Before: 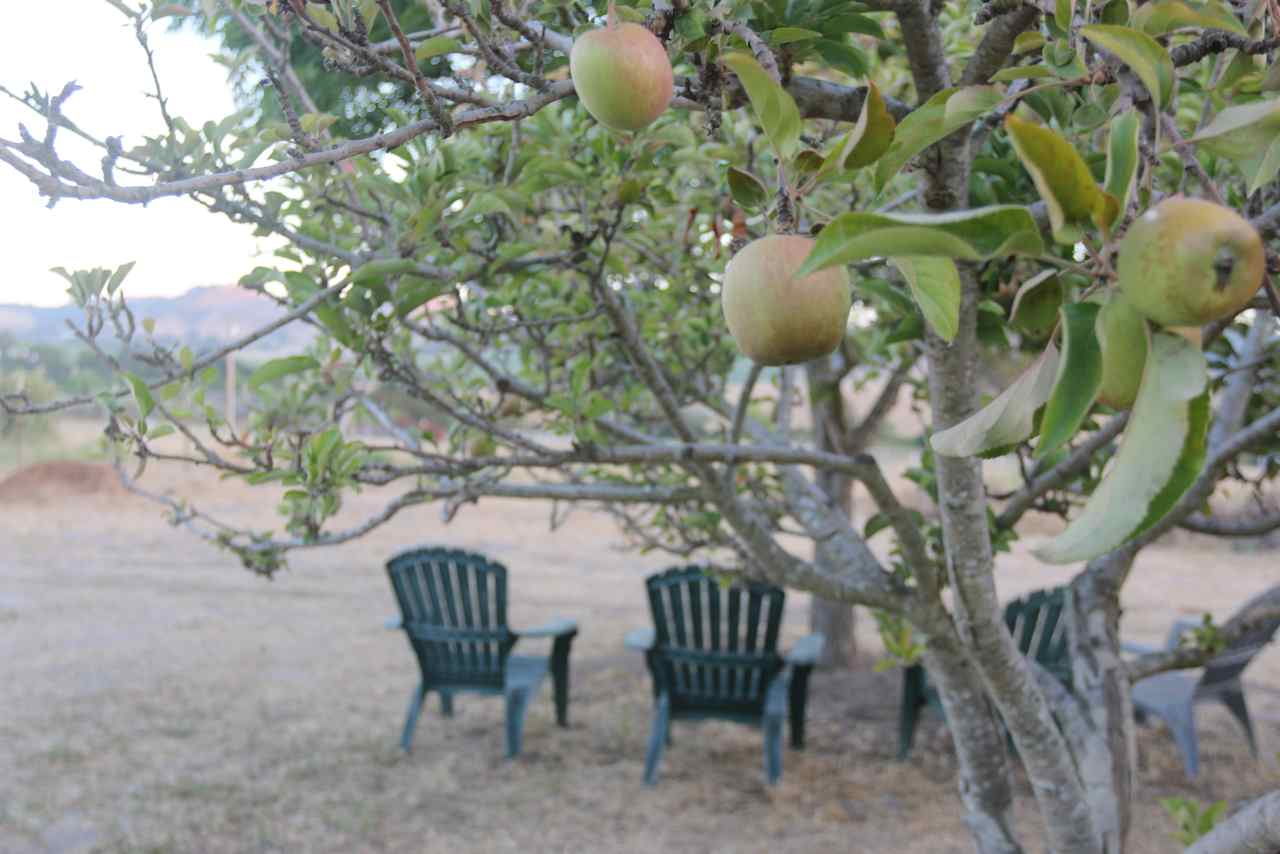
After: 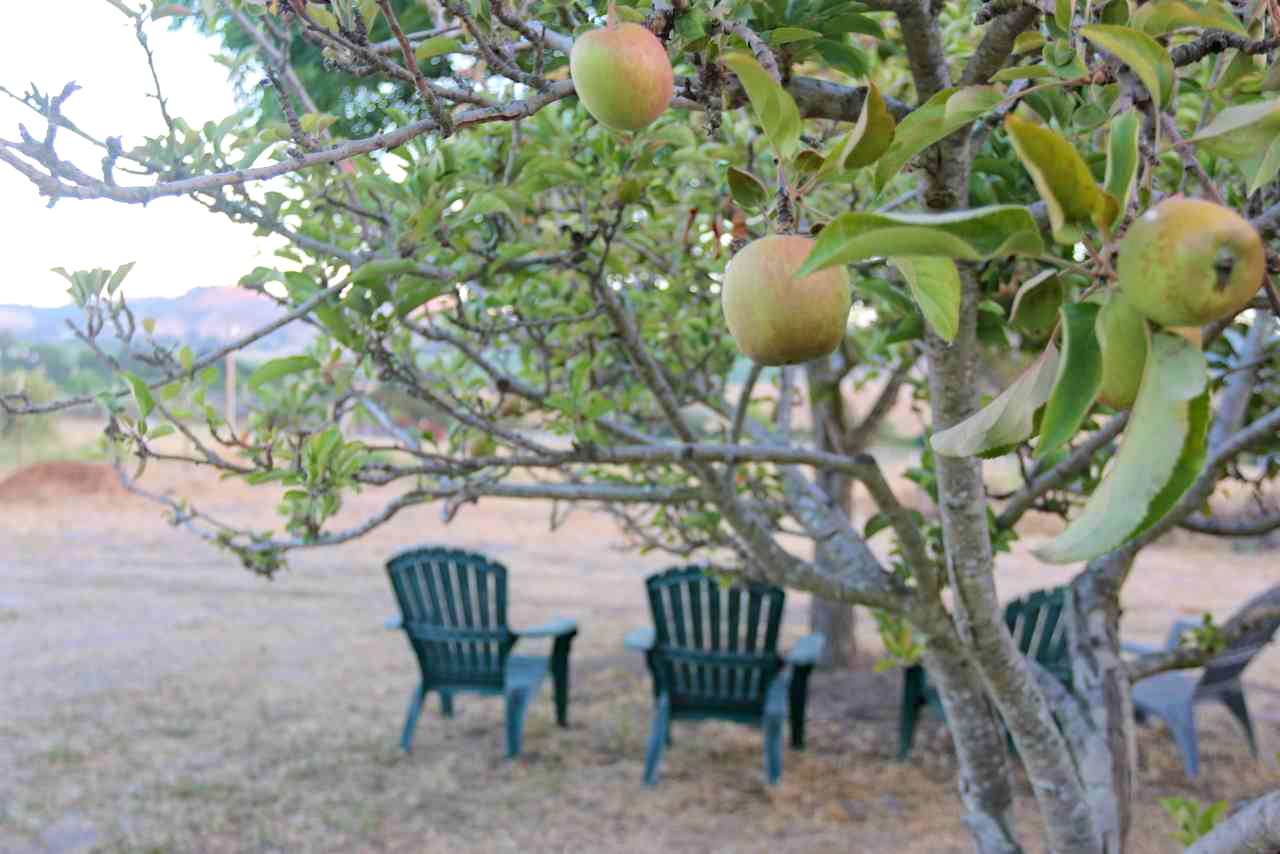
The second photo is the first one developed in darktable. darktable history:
haze removal: compatibility mode true, adaptive false
velvia: on, module defaults
exposure: black level correction 0.002, exposure 0.299 EV, compensate highlight preservation false
